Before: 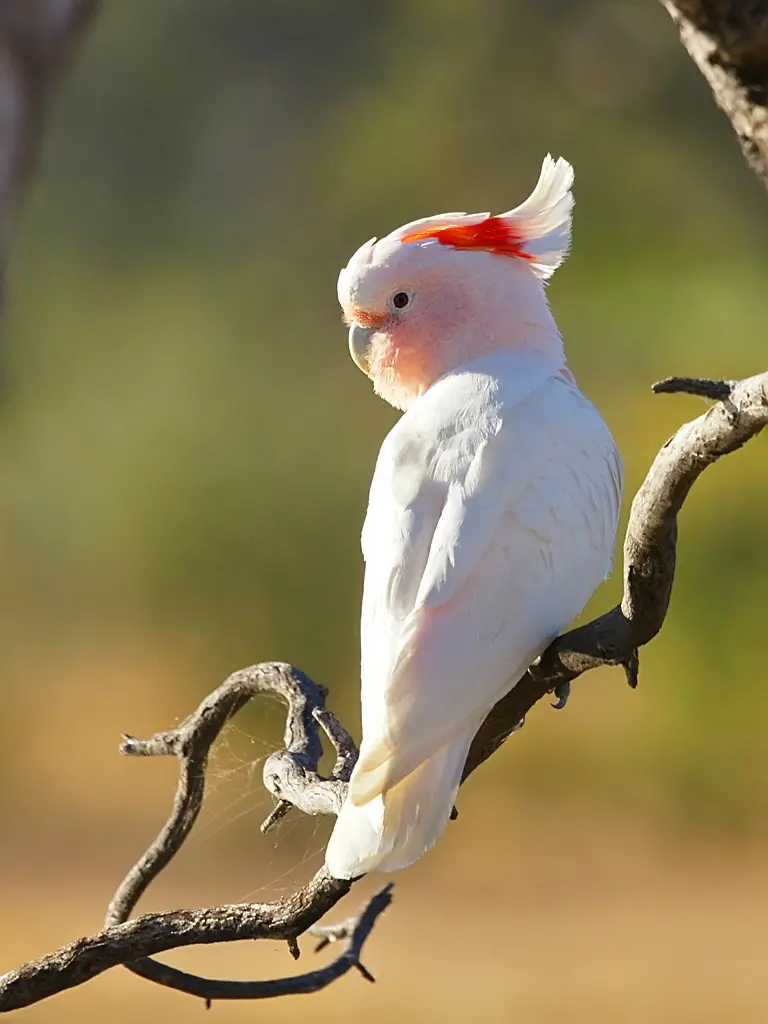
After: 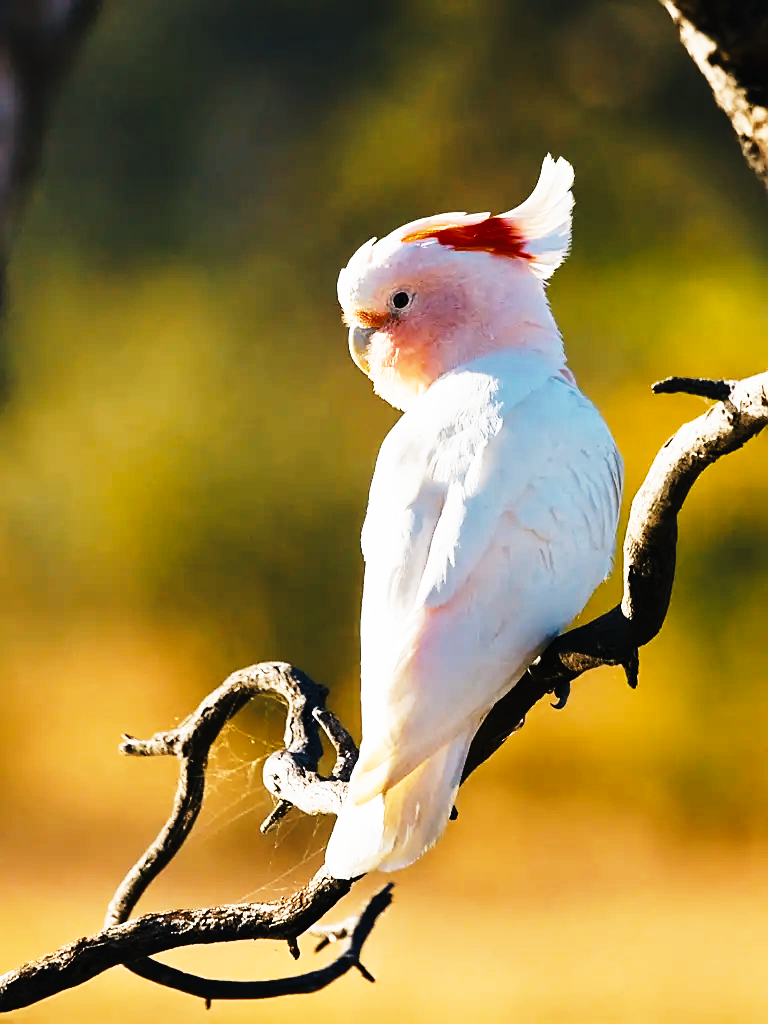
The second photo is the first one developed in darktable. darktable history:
tone curve: curves: ch0 [(0, 0) (0.003, 0.006) (0.011, 0.008) (0.025, 0.011) (0.044, 0.015) (0.069, 0.019) (0.1, 0.023) (0.136, 0.03) (0.177, 0.042) (0.224, 0.065) (0.277, 0.103) (0.335, 0.177) (0.399, 0.294) (0.468, 0.463) (0.543, 0.639) (0.623, 0.805) (0.709, 0.909) (0.801, 0.967) (0.898, 0.989) (1, 1)], preserve colors none
color look up table: target L [92.91, 69.52, 71.09, 56.84, 71.71, 68.15, 56.6, 49.75, 64.57, 53.31, 55.55, 35.17, 24.23, 200, 68.07, 63.72, 64.51, 44.67, 47.43, 48.15, 46.38, 40.87, 32.62, 8.04, 84.4, 68.81, 55.79, 43.69, 56.13, 49.25, 50.25, 47.24, 41.19, 39.26, 37.86, 42.81, 41.49, 28.88, 28.57, 24.06, 36.2, 15.71, 6.896, 56.79, 73.71, 70.96, 58.88, 53.24, 46.46], target a [-3.757, 1.88, -20.08, -15.39, 0.121, -19.81, -16.64, -18.8, 1.493, -14.99, -10.26, -15.93, -11.24, 0, 6.145, 5.407, 9.795, 32.03, 25.32, 13.13, 23.75, 10.5, 19.91, 2.705, 6.822, 15.71, 25.62, 32.79, 16.9, 30.09, -1.944, -0.04, -2.747, 28.59, 29.14, -2.001, -0.019, -2.575, 21.8, 19.85, 0.829, 34.02, -1.248, -14.42, -15.21, -9.022, -10.08, -10.87, -9.5], target b [16.75, 39.22, -16.38, -11.94, 34.82, 11.19, 28.62, 9.134, 36.66, -6.583, 22.11, 8.211, 9.1, 0, 30.3, 36.54, 19.09, -2.284, 27.37, 27.29, 5.627, 24.69, 35.85, 6.451, -2.859, -3.763, -20.23, -16.59, -14.96, -14.63, -25.01, -1.206, -15.05, -12.49, -21.97, -17.58, -19.17, -3.072, 2.429, -24.69, -17.48, -35.53, -19.04, -14.71, -15.01, -18.14, -10.55, -14.52, -7.992], num patches 49
